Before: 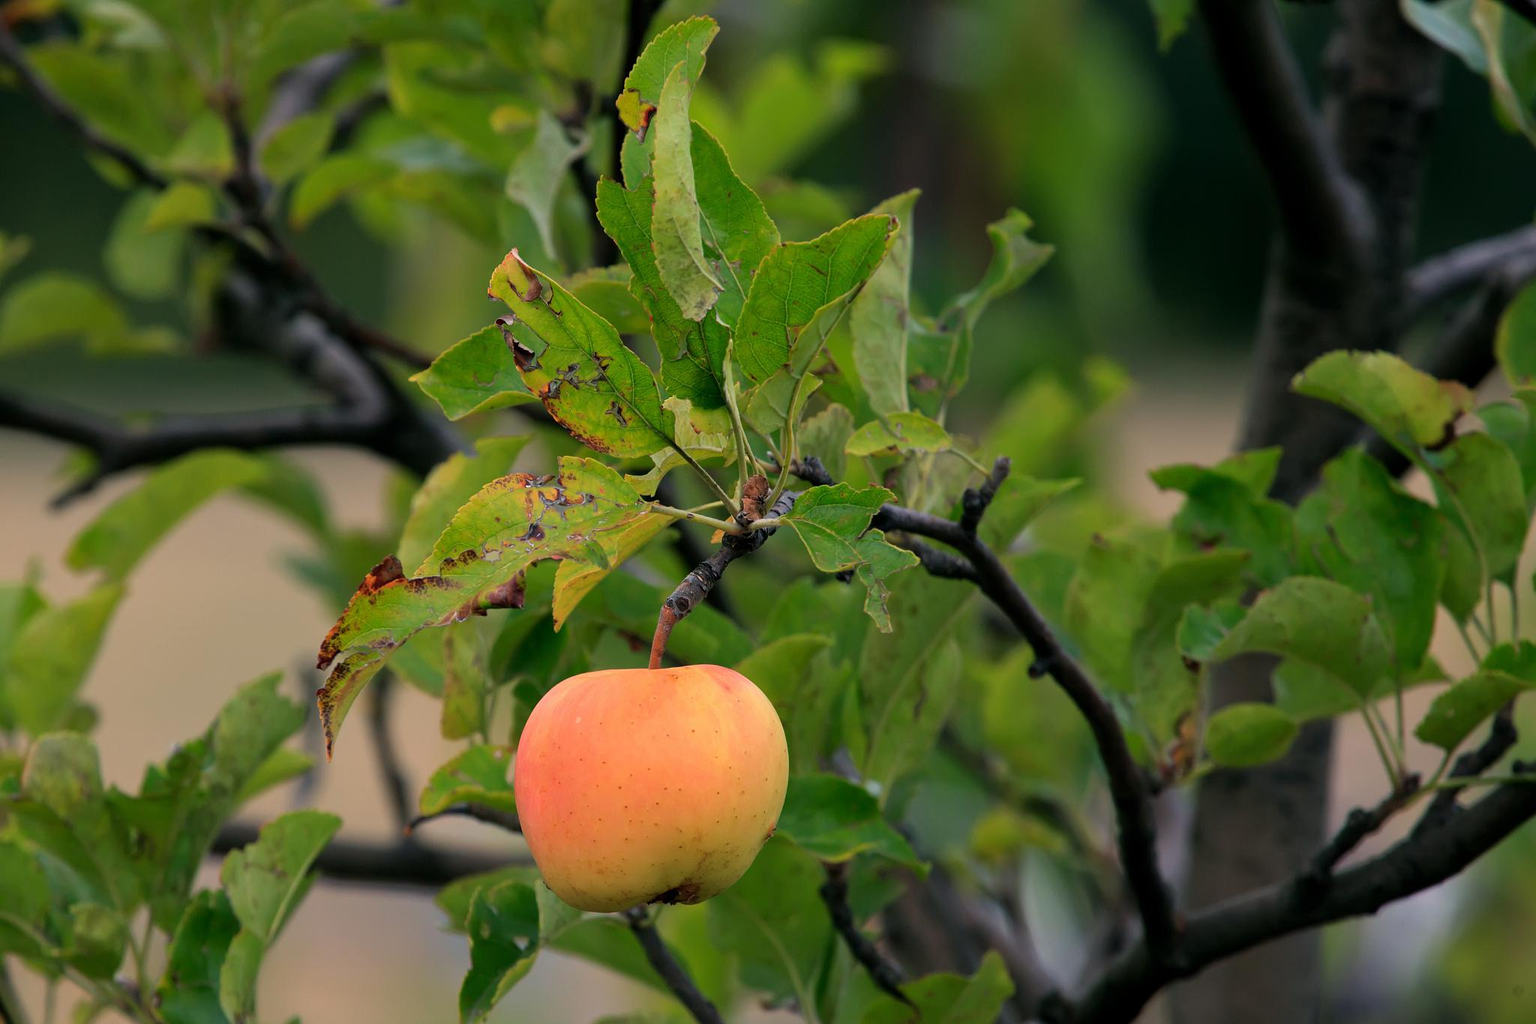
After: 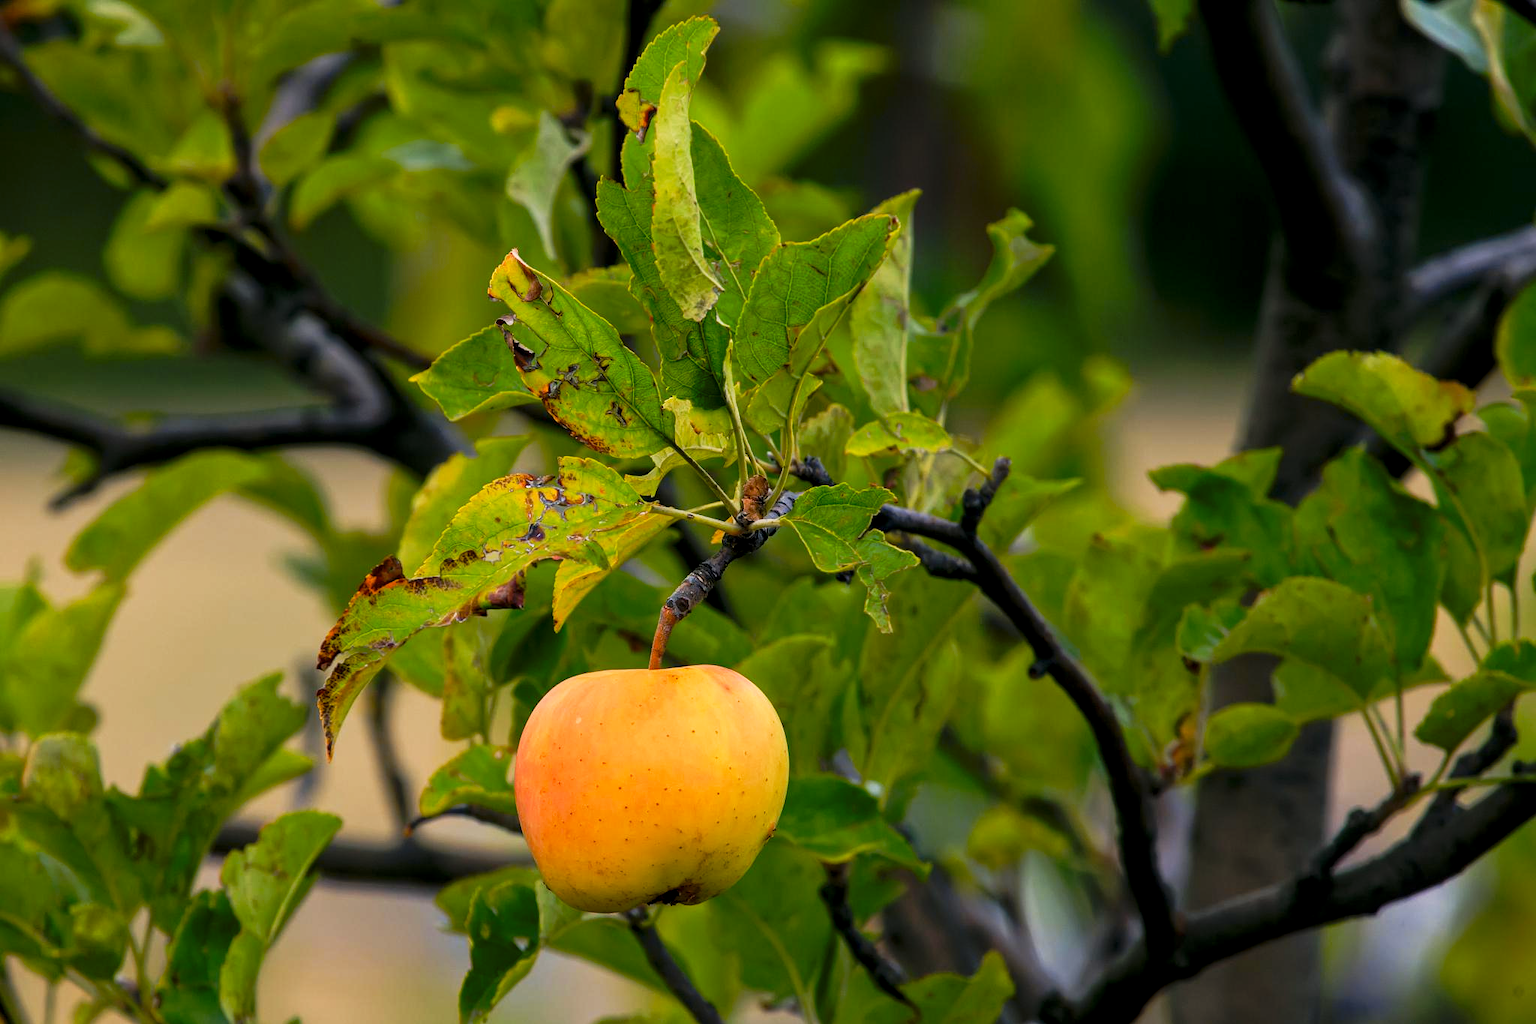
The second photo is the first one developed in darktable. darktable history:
tone curve: curves: ch0 [(0, 0) (0.003, 0.009) (0.011, 0.019) (0.025, 0.034) (0.044, 0.057) (0.069, 0.082) (0.1, 0.104) (0.136, 0.131) (0.177, 0.165) (0.224, 0.212) (0.277, 0.279) (0.335, 0.342) (0.399, 0.401) (0.468, 0.477) (0.543, 0.572) (0.623, 0.675) (0.709, 0.772) (0.801, 0.85) (0.898, 0.942) (1, 1)], preserve colors none
color balance rgb: perceptual saturation grading › global saturation 20%, perceptual saturation grading › highlights -25%, perceptual saturation grading › shadows 25%
local contrast: on, module defaults
color contrast: green-magenta contrast 0.85, blue-yellow contrast 1.25, unbound 0
vignetting: fall-off start 116.67%, fall-off radius 59.26%, brightness -0.31, saturation -0.056
